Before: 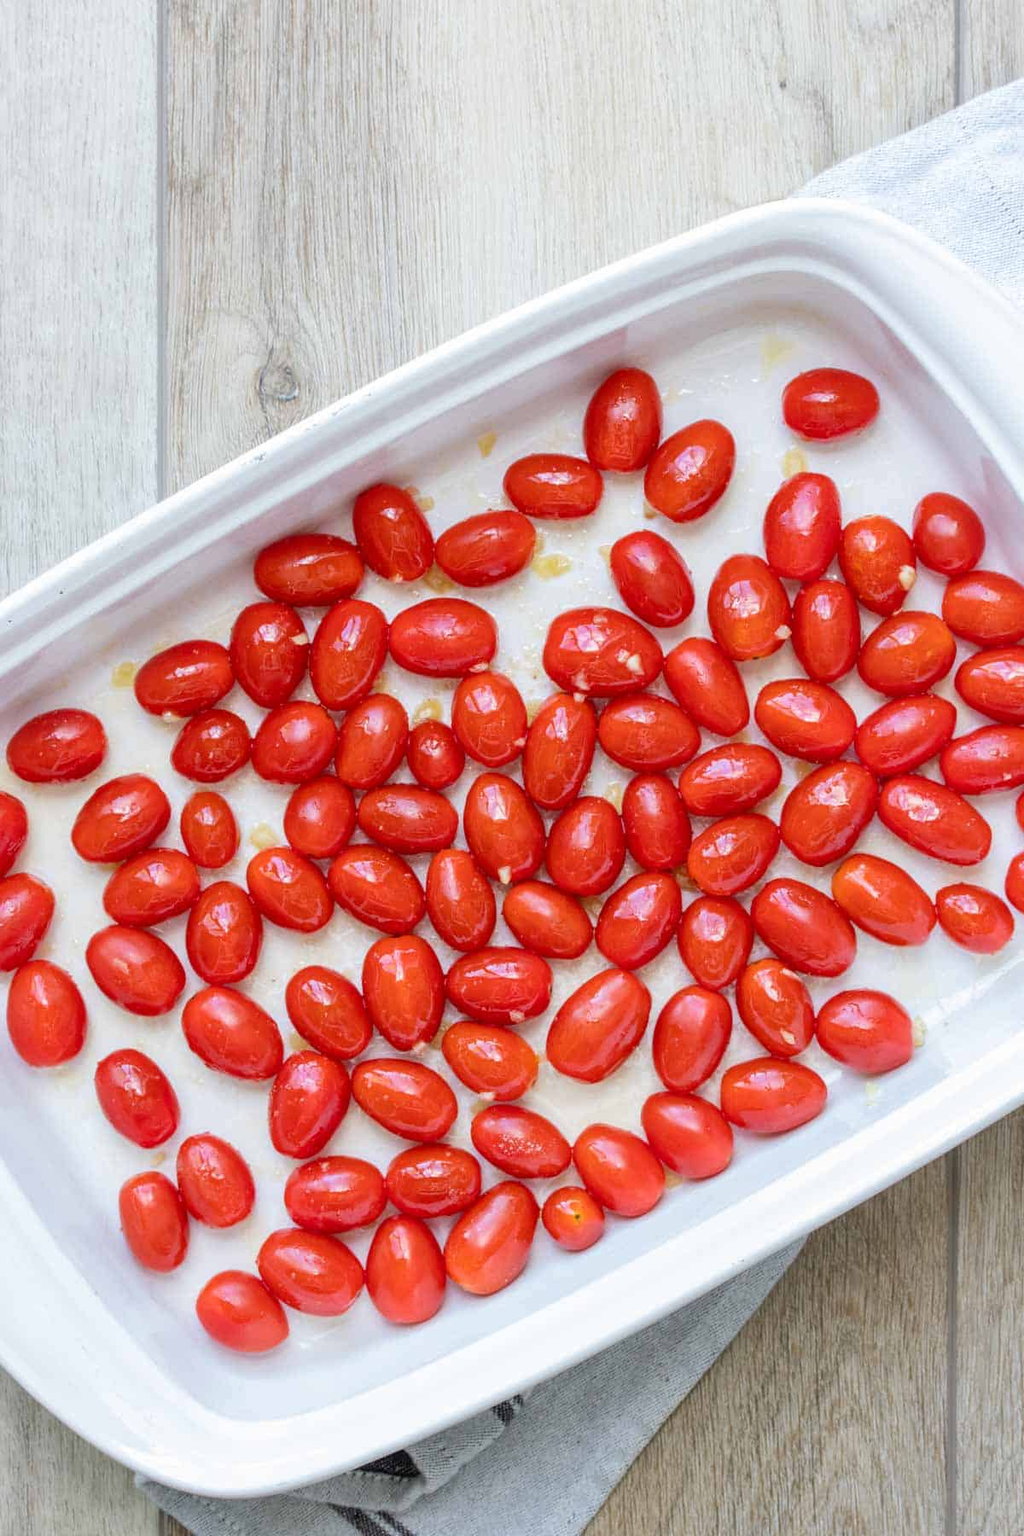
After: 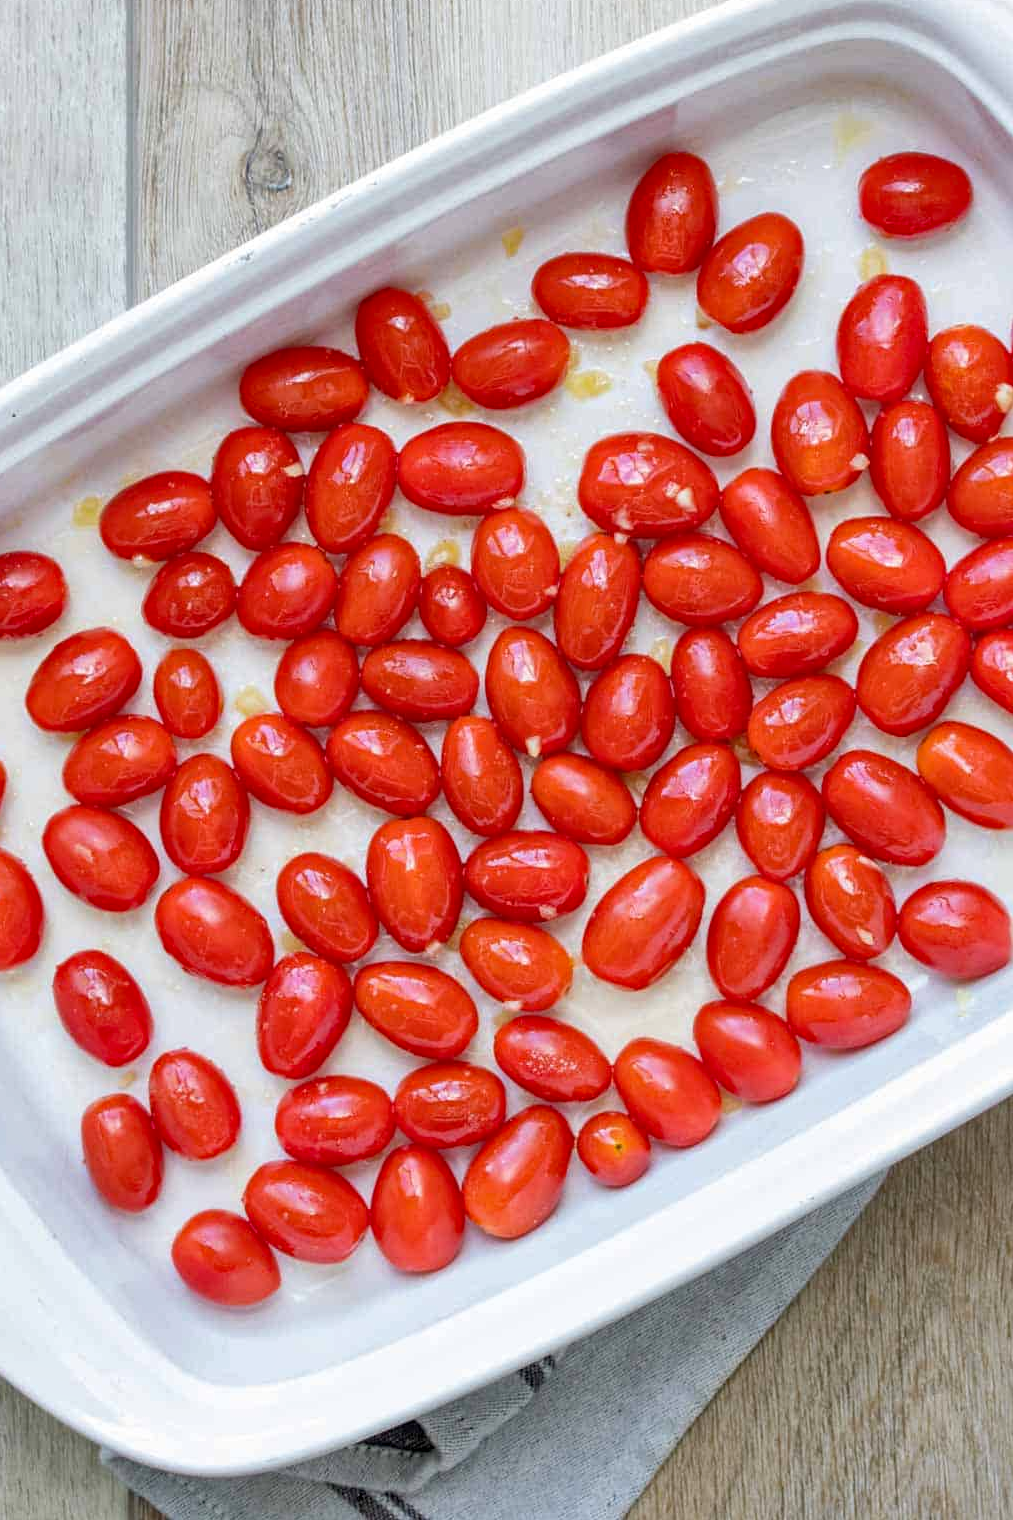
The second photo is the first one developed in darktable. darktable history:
shadows and highlights: shadows -88.03, highlights -35.45, shadows color adjustment 99.15%, highlights color adjustment 0%, soften with gaussian
crop and rotate: left 4.842%, top 15.51%, right 10.668%
haze removal: compatibility mode true, adaptive false
